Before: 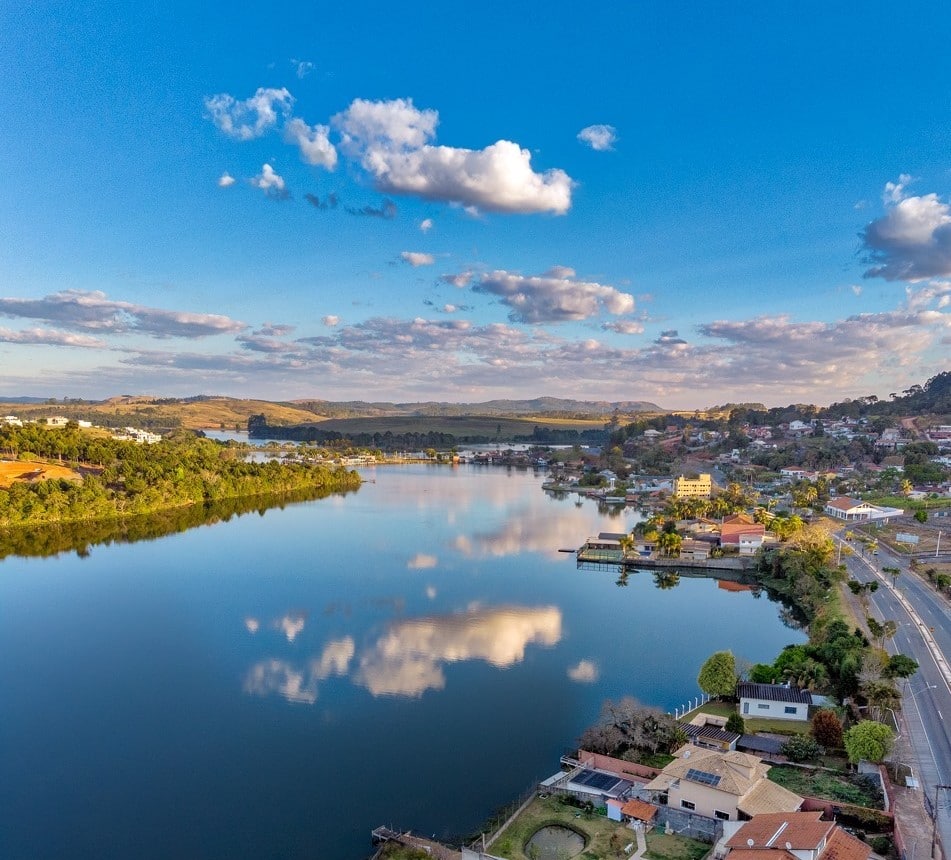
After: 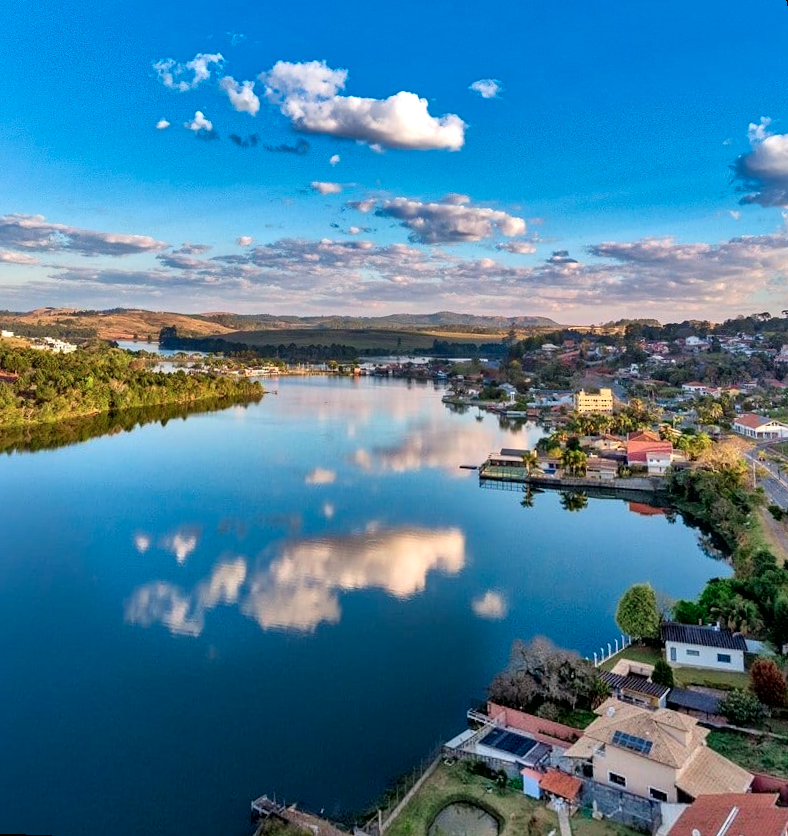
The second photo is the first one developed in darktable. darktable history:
tone curve: curves: ch0 [(0, 0) (0.059, 0.027) (0.162, 0.125) (0.304, 0.279) (0.547, 0.532) (0.828, 0.815) (1, 0.983)]; ch1 [(0, 0) (0.23, 0.166) (0.34, 0.298) (0.371, 0.334) (0.435, 0.413) (0.477, 0.469) (0.499, 0.498) (0.529, 0.544) (0.559, 0.587) (0.743, 0.798) (1, 1)]; ch2 [(0, 0) (0.431, 0.414) (0.498, 0.503) (0.524, 0.531) (0.568, 0.567) (0.6, 0.597) (0.643, 0.631) (0.74, 0.721) (1, 1)], color space Lab, independent channels, preserve colors none
rotate and perspective: rotation 0.72°, lens shift (vertical) -0.352, lens shift (horizontal) -0.051, crop left 0.152, crop right 0.859, crop top 0.019, crop bottom 0.964
local contrast: mode bilateral grid, contrast 25, coarseness 60, detail 151%, midtone range 0.2
color balance: mode lift, gamma, gain (sRGB), lift [1, 1, 1.022, 1.026]
